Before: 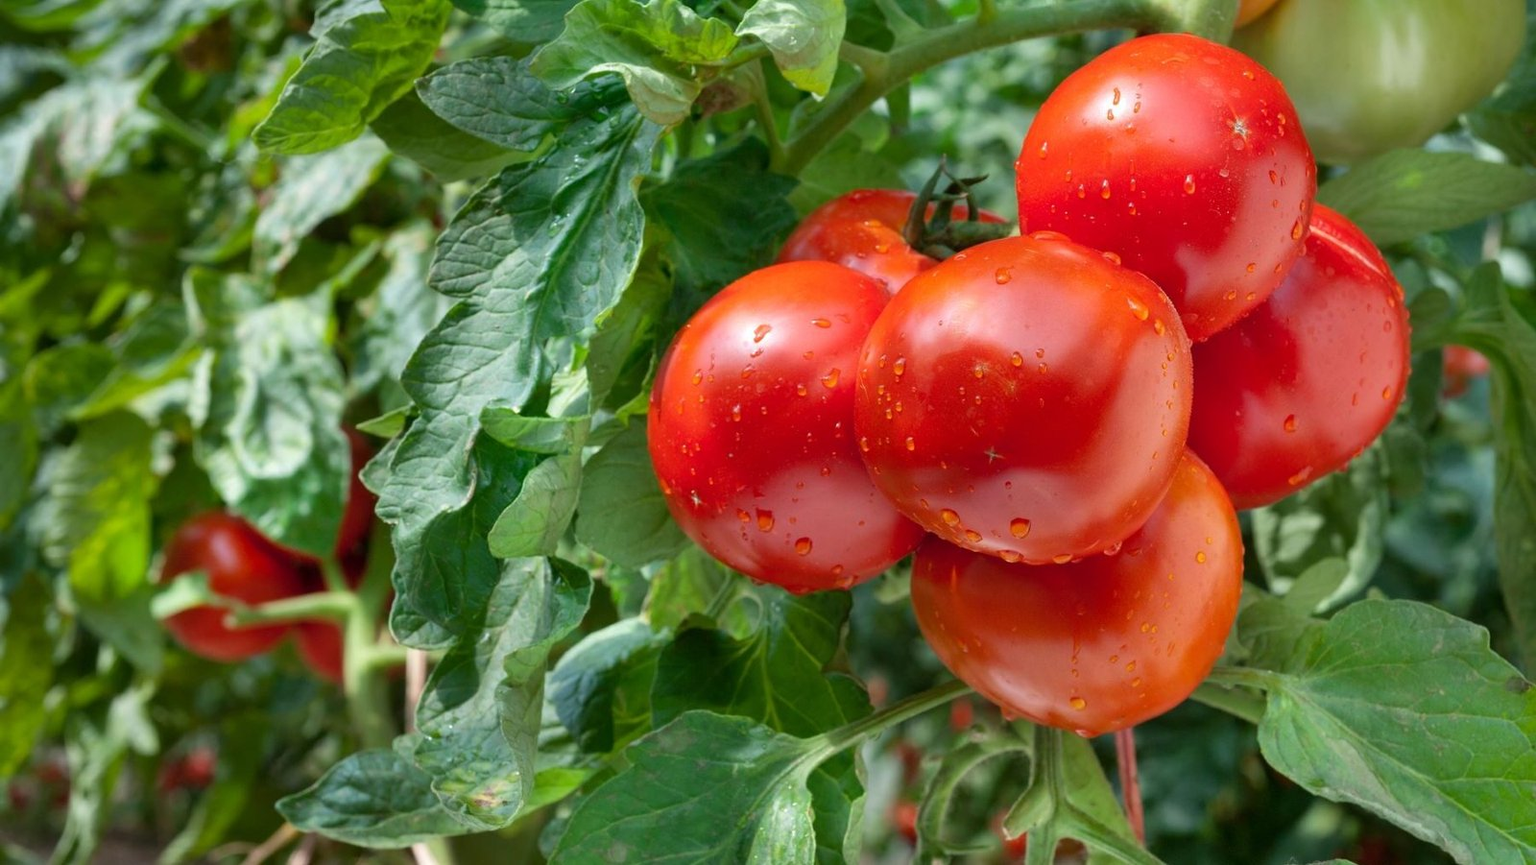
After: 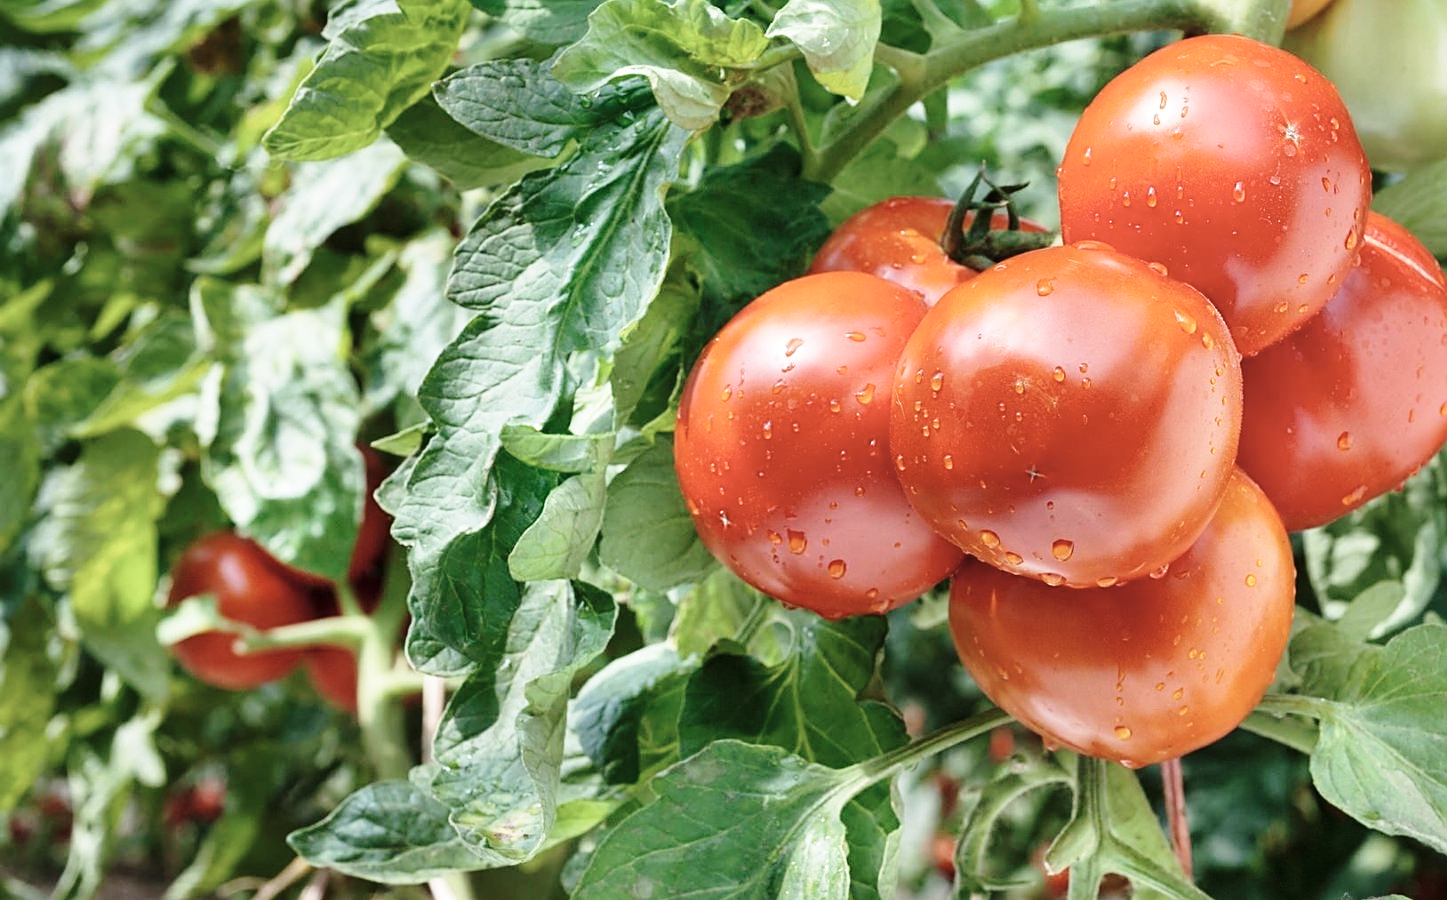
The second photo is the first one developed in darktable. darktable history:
sharpen: on, module defaults
contrast brightness saturation: contrast 0.1, saturation -0.36
base curve: curves: ch0 [(0, 0) (0.028, 0.03) (0.121, 0.232) (0.46, 0.748) (0.859, 0.968) (1, 1)], preserve colors none
crop: right 9.509%, bottom 0.031%
